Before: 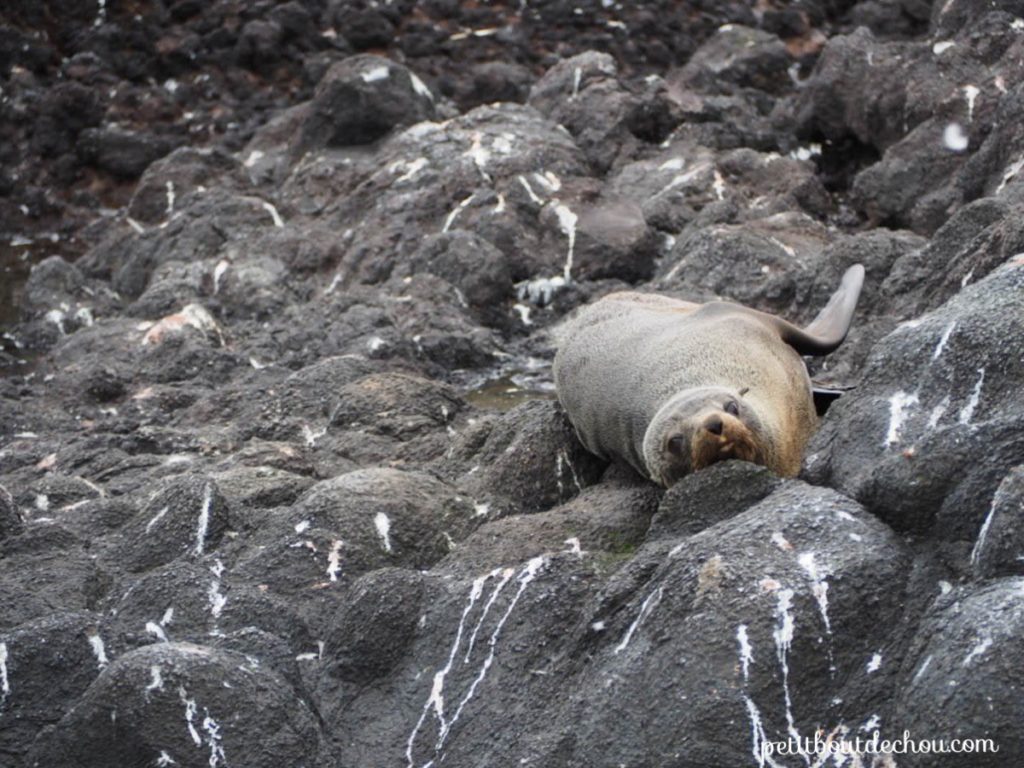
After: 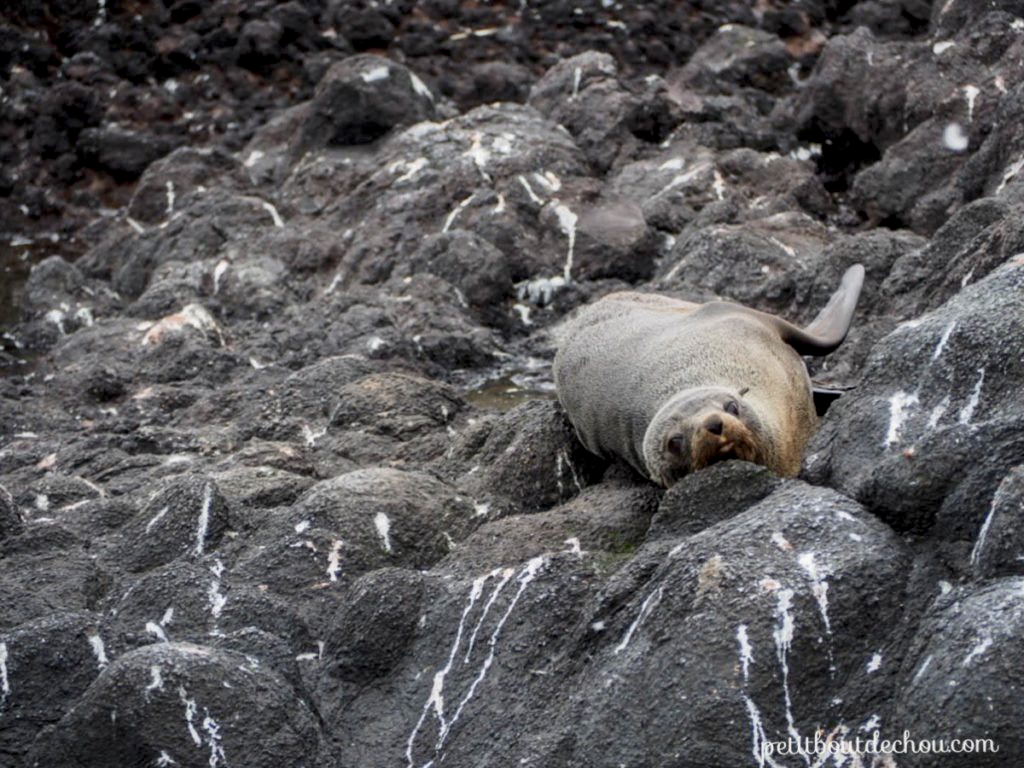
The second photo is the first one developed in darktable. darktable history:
tone equalizer: edges refinement/feathering 500, mask exposure compensation -1.57 EV, preserve details no
local contrast: on, module defaults
exposure: black level correction 0.006, exposure -0.221 EV, compensate highlight preservation false
